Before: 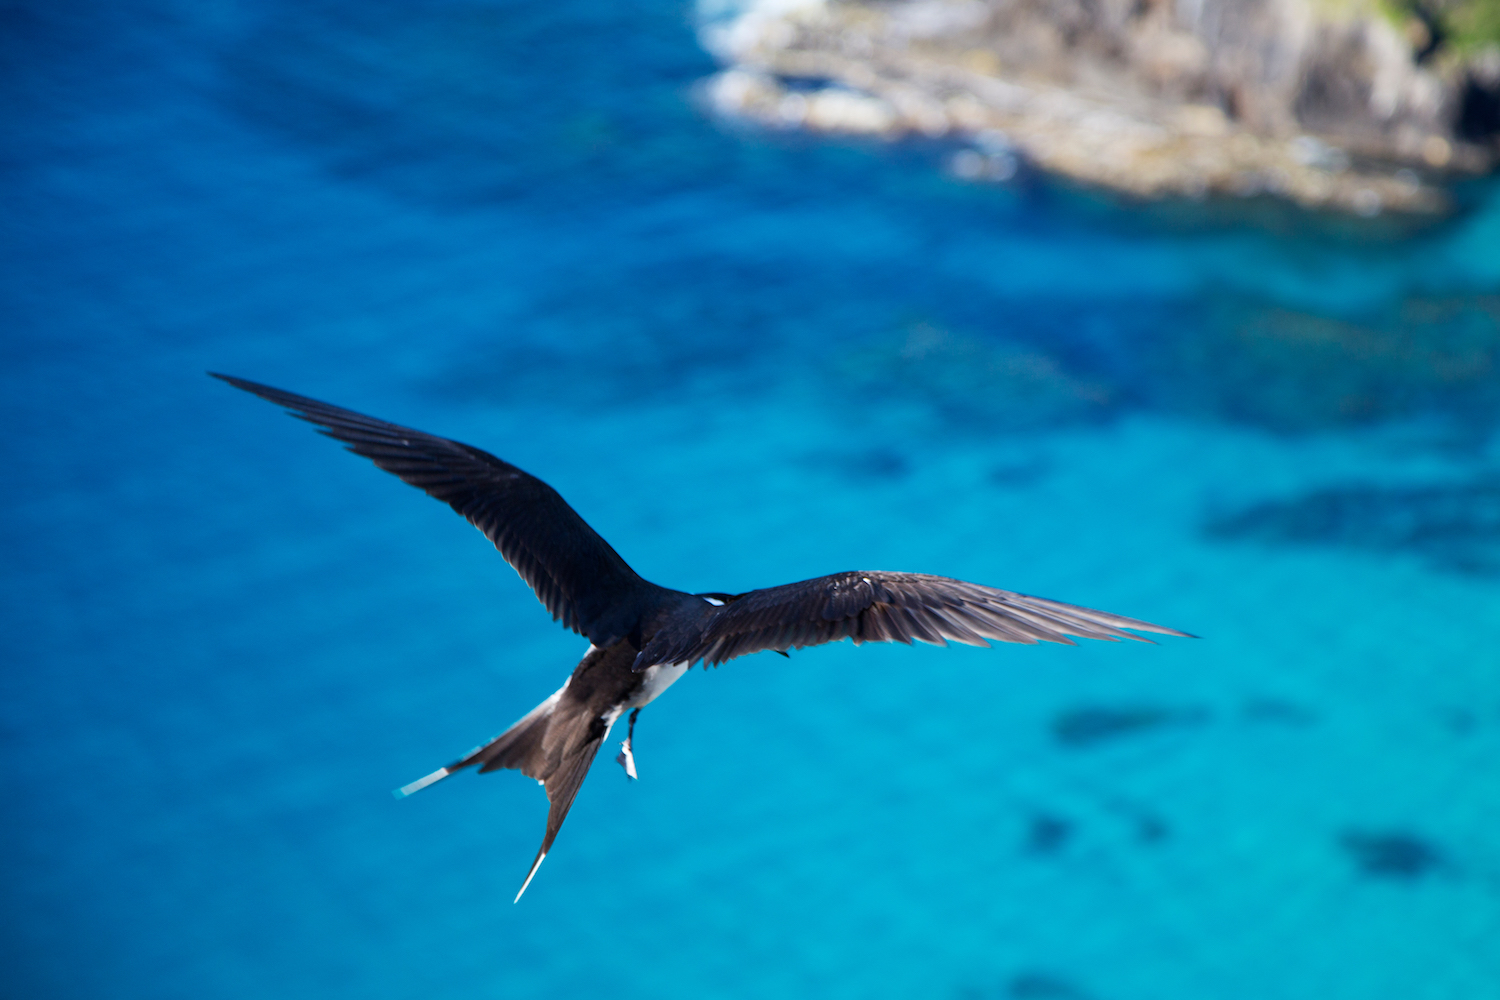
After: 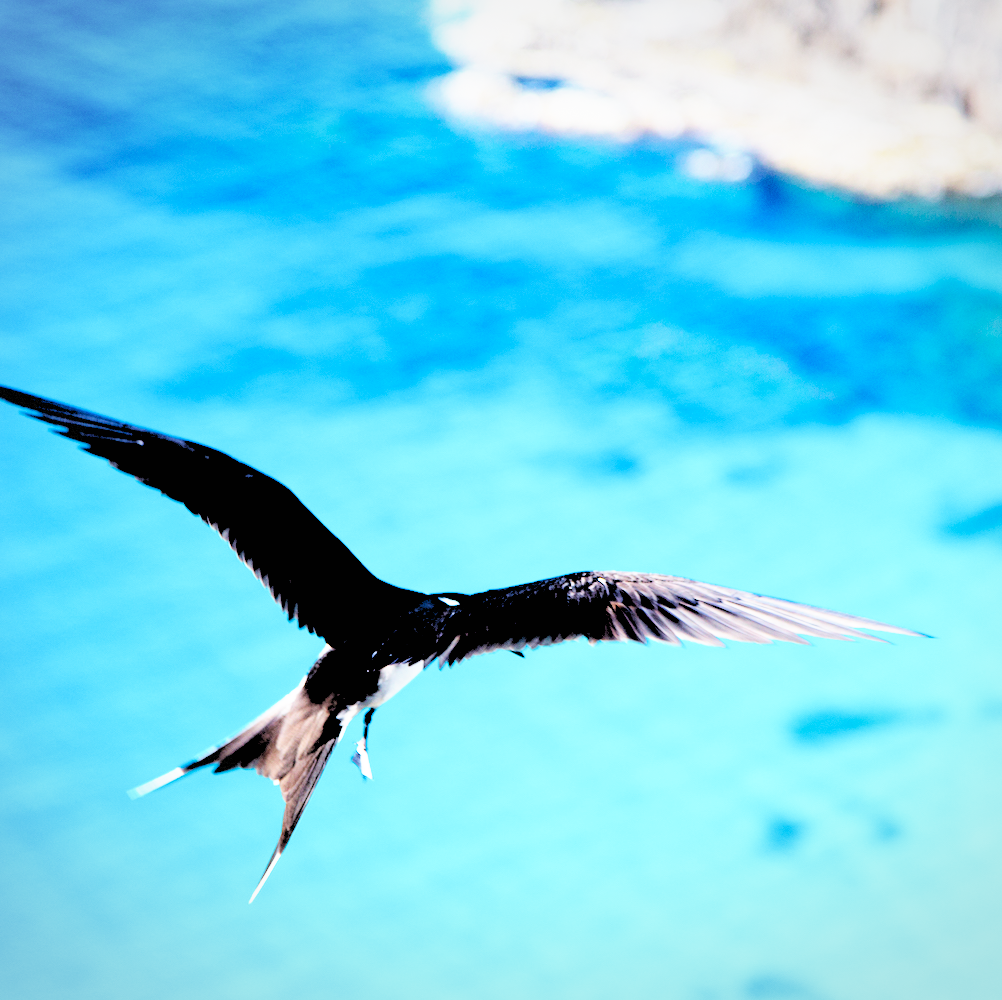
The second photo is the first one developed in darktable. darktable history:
crop and rotate: left 17.732%, right 15.423%
rgb levels: levels [[0.027, 0.429, 0.996], [0, 0.5, 1], [0, 0.5, 1]]
vignetting: fall-off start 85%, fall-off radius 80%, brightness -0.182, saturation -0.3, width/height ratio 1.219, dithering 8-bit output, unbound false
base curve: curves: ch0 [(0, 0) (0.007, 0.004) (0.027, 0.03) (0.046, 0.07) (0.207, 0.54) (0.442, 0.872) (0.673, 0.972) (1, 1)], preserve colors none
